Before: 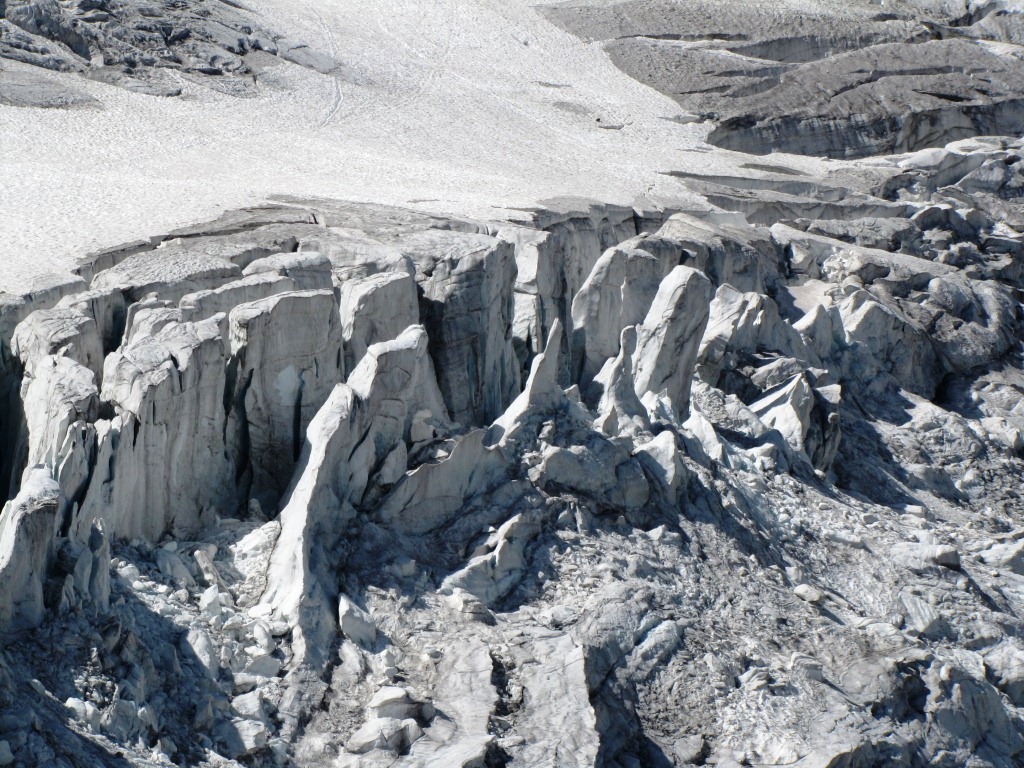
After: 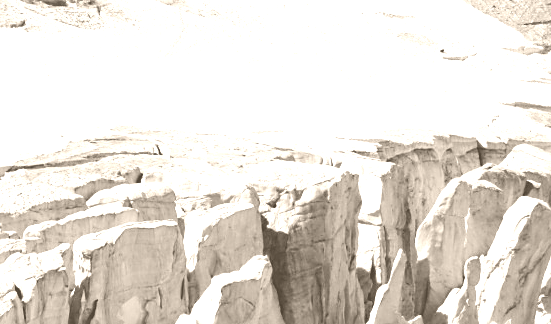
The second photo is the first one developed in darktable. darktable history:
colorize: hue 34.49°, saturation 35.33%, source mix 100%, version 1
sharpen: radius 1.864, amount 0.398, threshold 1.271
crop: left 15.306%, top 9.065%, right 30.789%, bottom 48.638%
exposure: exposure 0.127 EV, compensate highlight preservation false
levels: levels [0, 0.492, 0.984]
